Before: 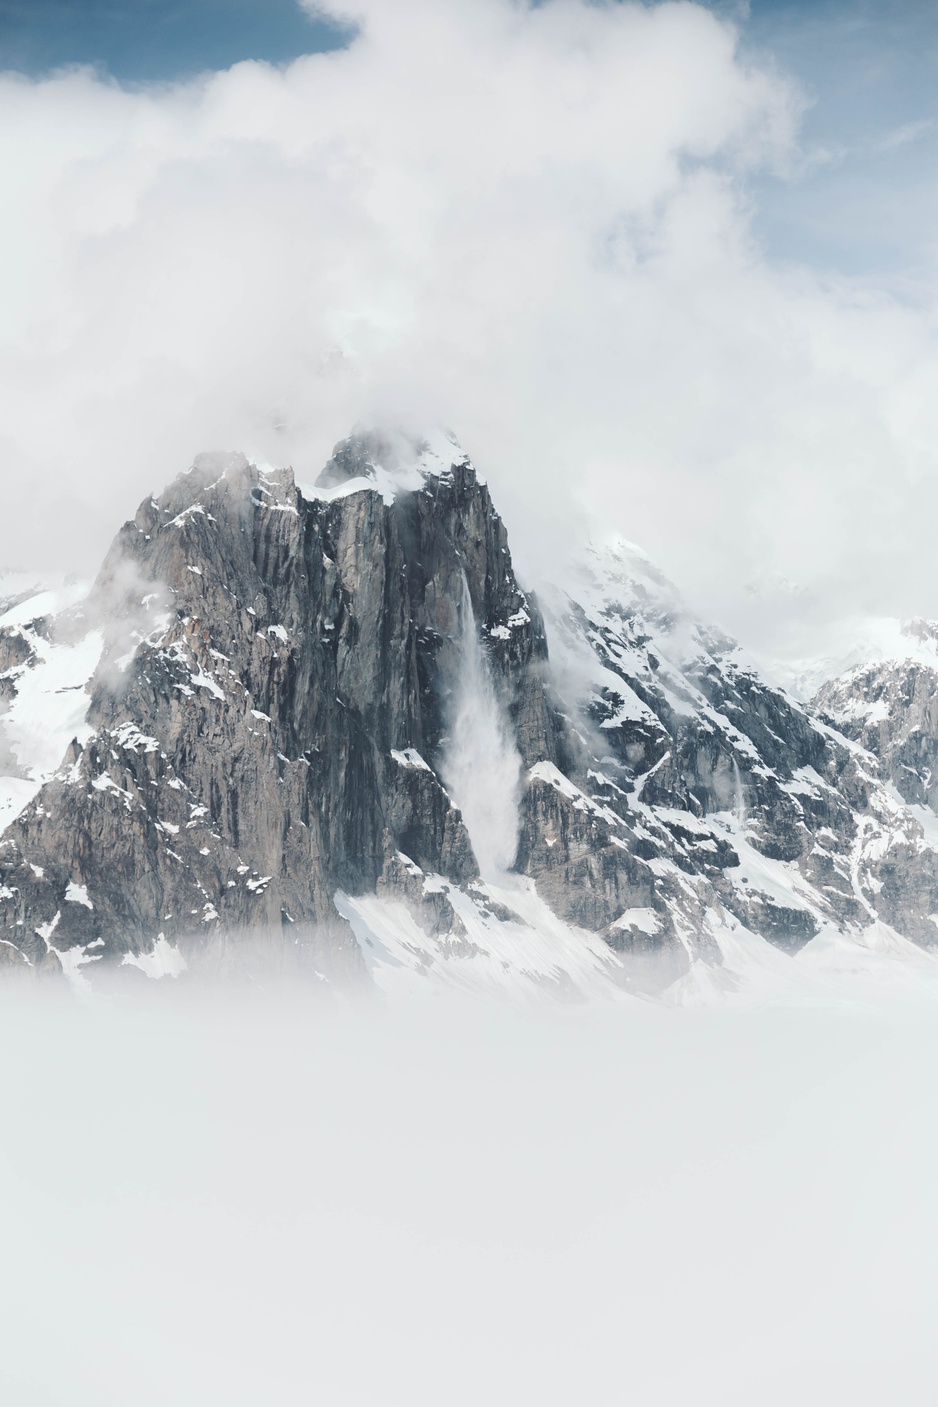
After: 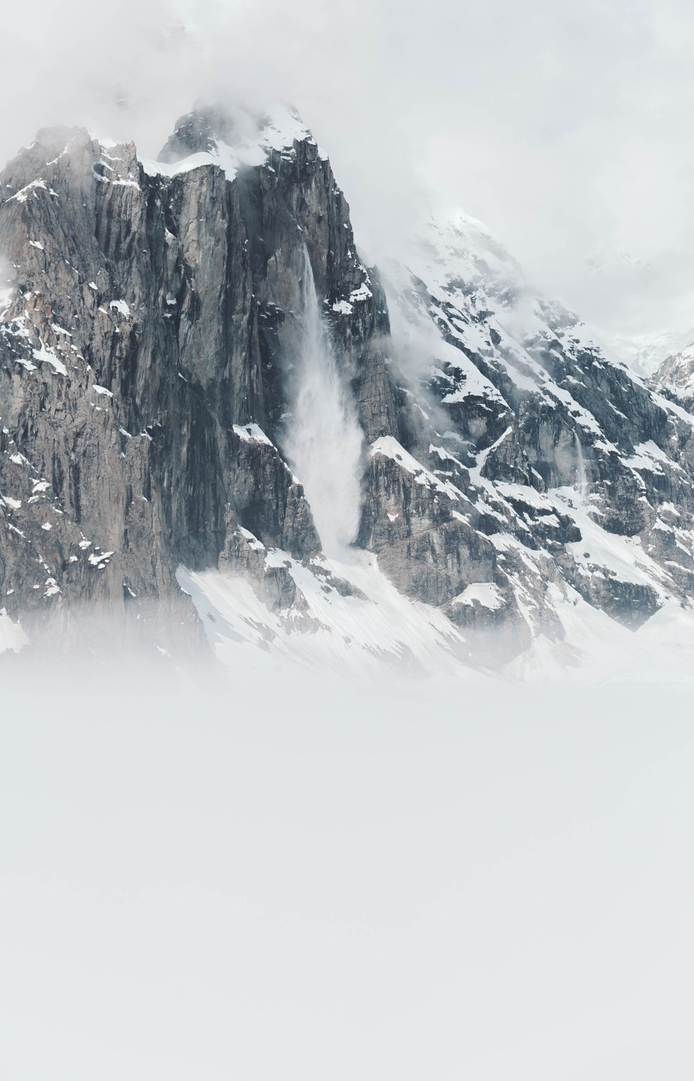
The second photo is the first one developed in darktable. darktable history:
crop: left 16.846%, top 23.137%, right 9.074%
